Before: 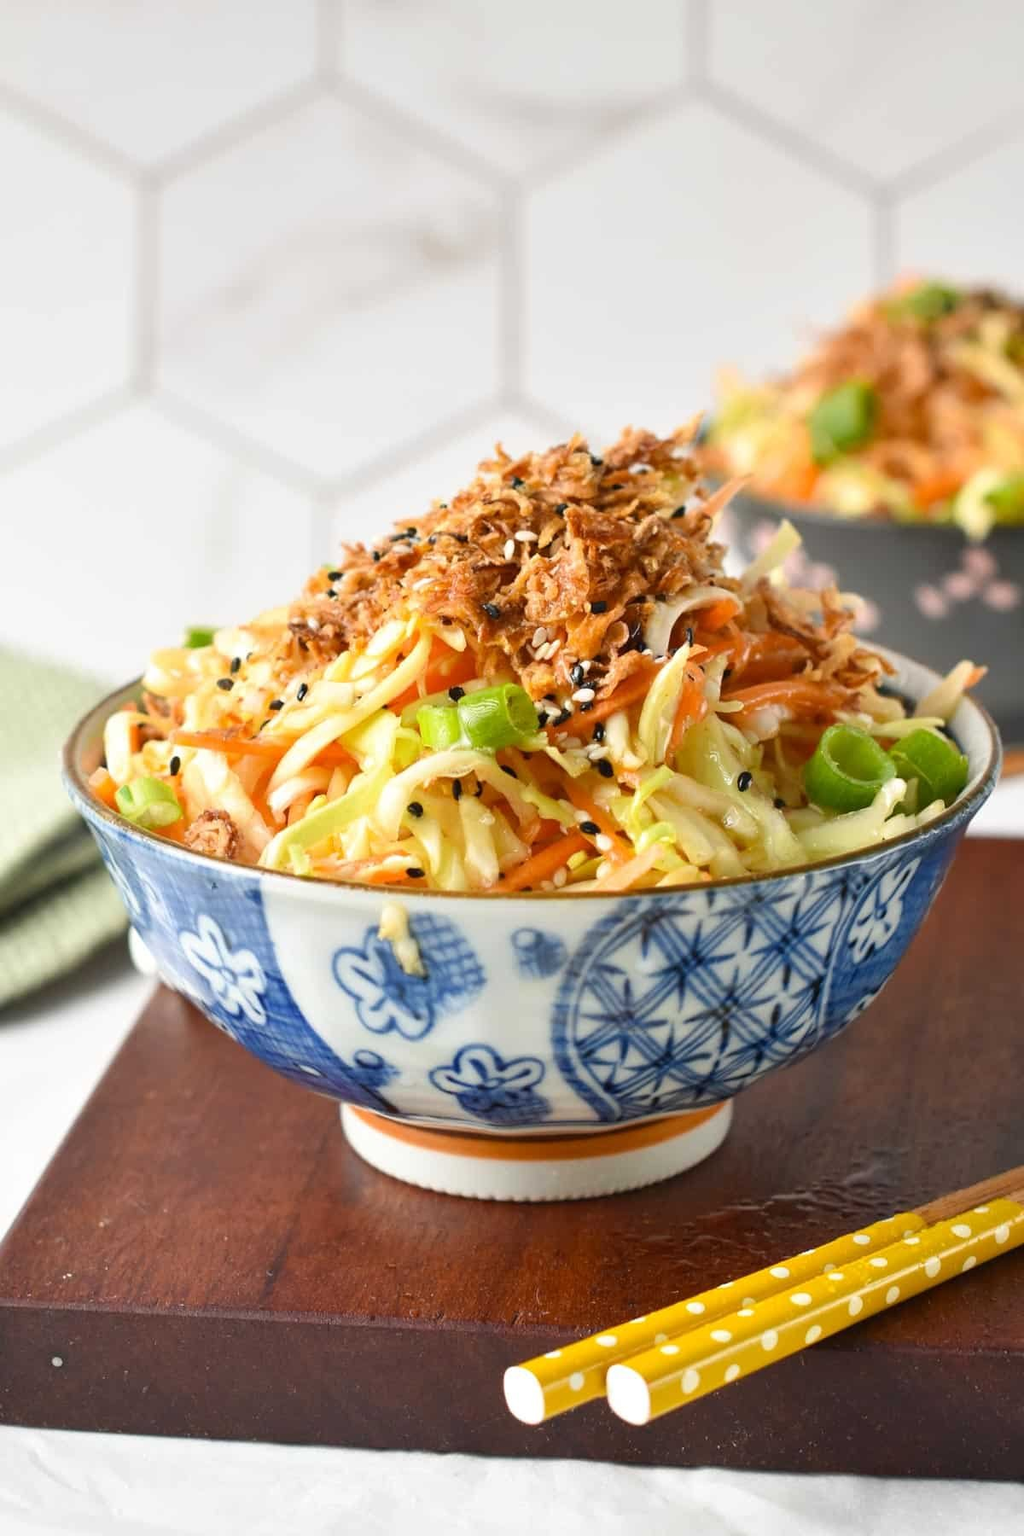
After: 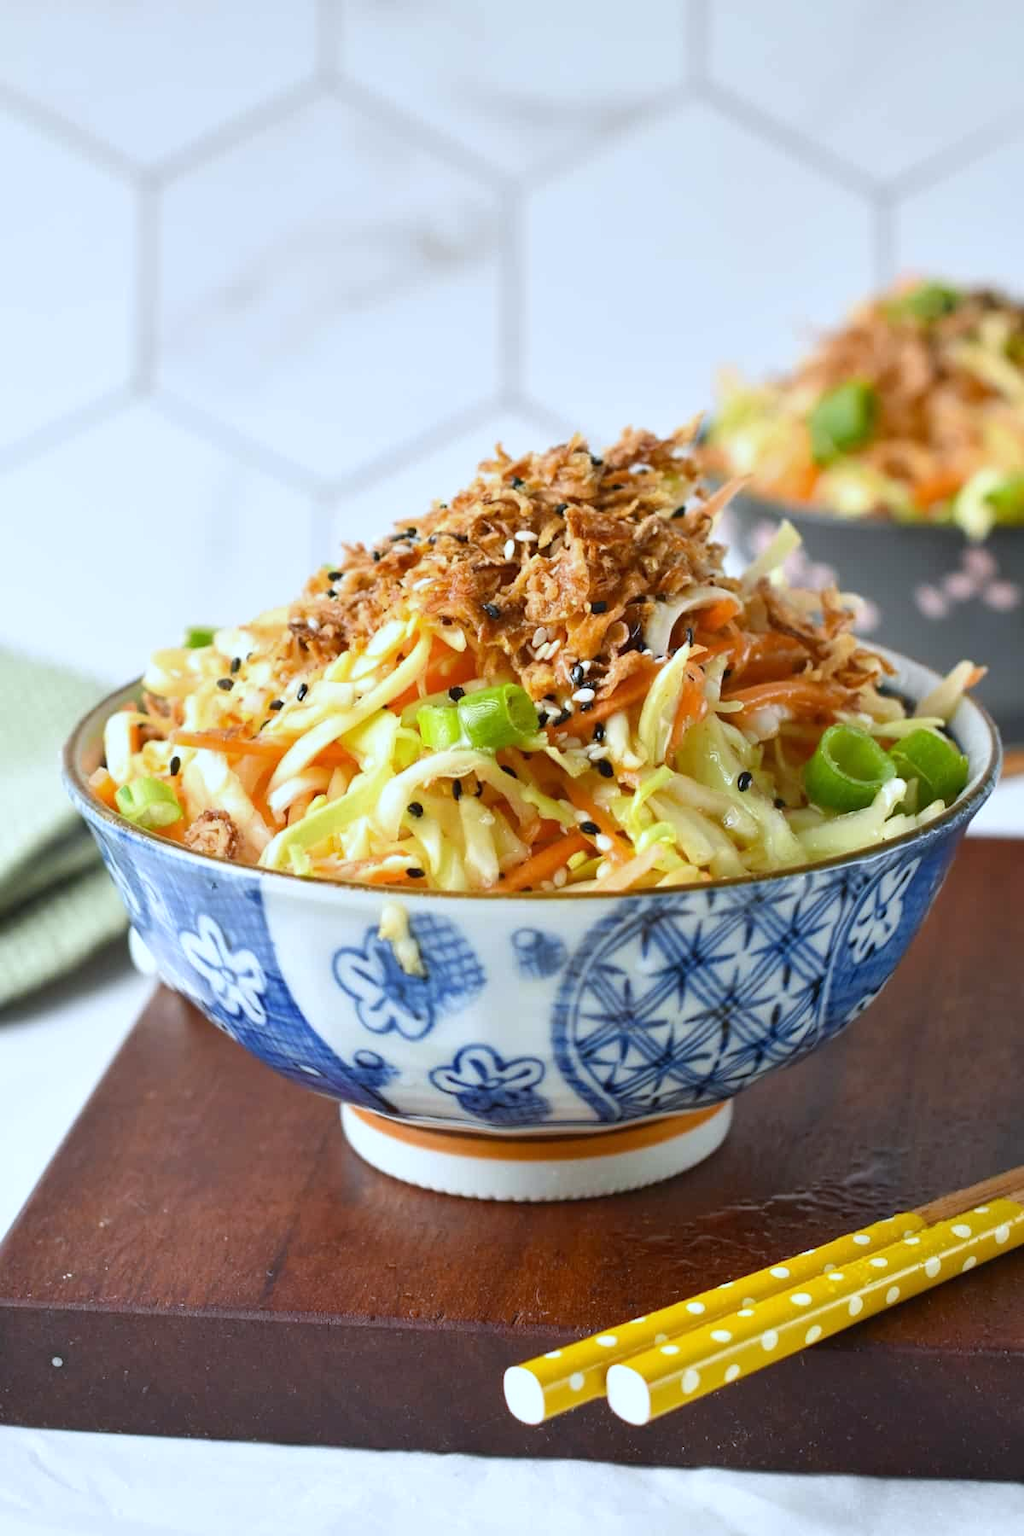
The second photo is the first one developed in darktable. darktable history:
white balance: red 0.924, blue 1.095
tone equalizer: on, module defaults
